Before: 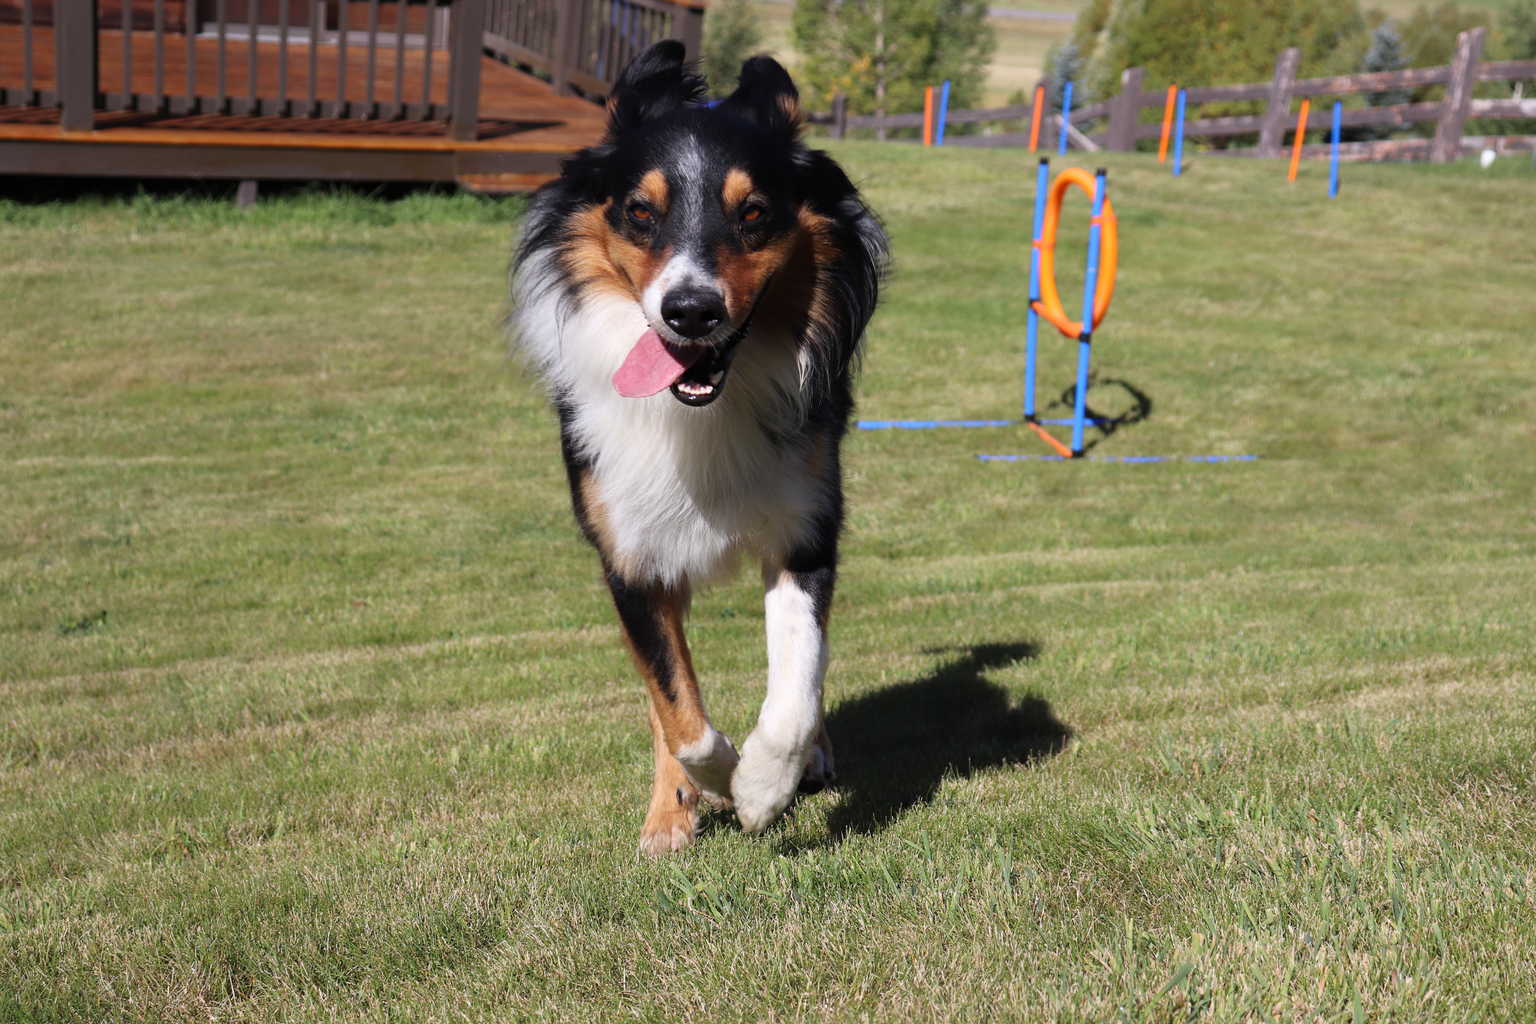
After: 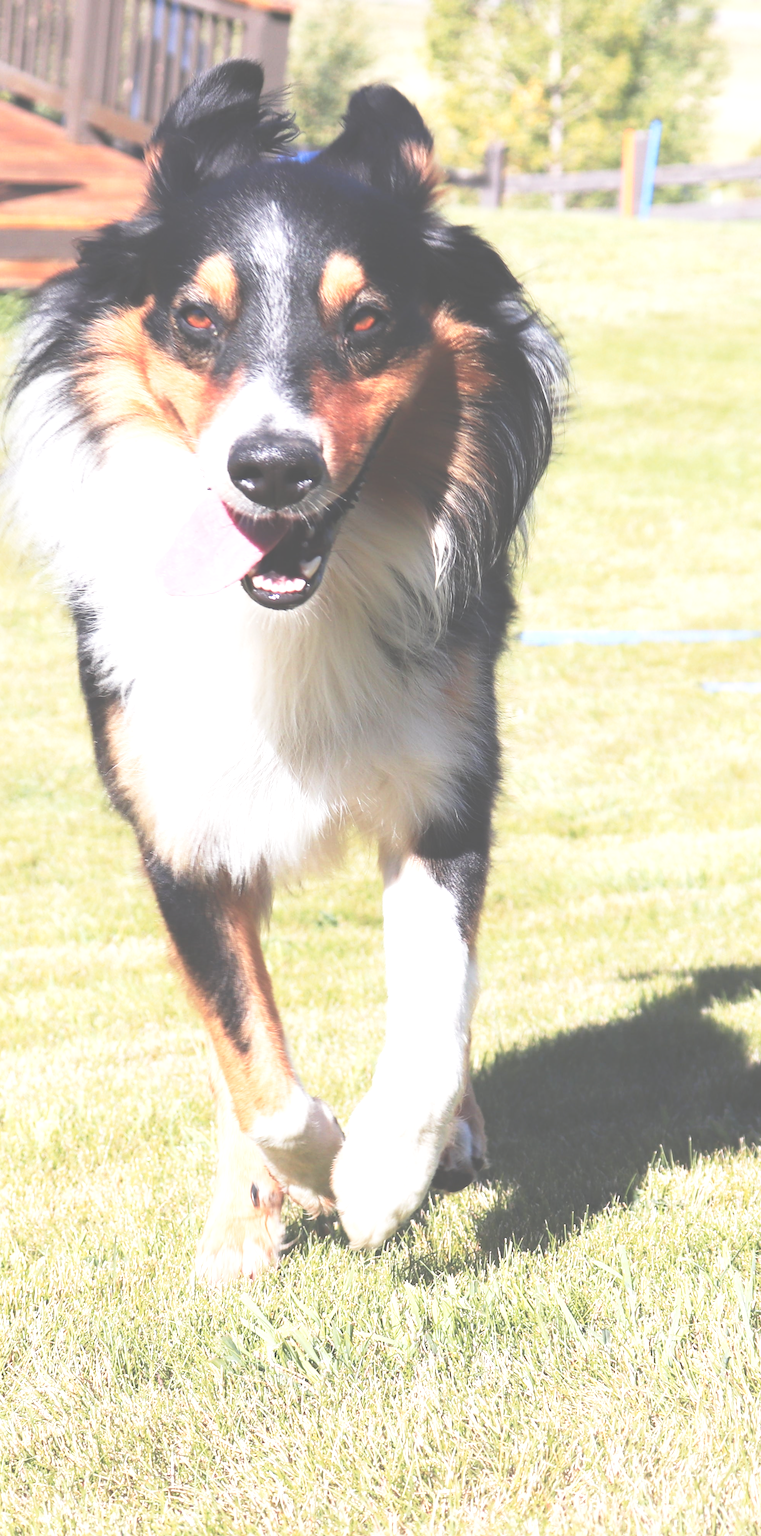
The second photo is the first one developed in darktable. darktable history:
color zones: curves: ch1 [(0.309, 0.524) (0.41, 0.329) (0.508, 0.509)]; ch2 [(0.25, 0.457) (0.75, 0.5)]
crop: left 33.194%, right 33.754%
exposure: black level correction -0.024, exposure 1.394 EV, compensate highlight preservation false
base curve: curves: ch0 [(0, 0) (0.028, 0.03) (0.121, 0.232) (0.46, 0.748) (0.859, 0.968) (1, 1)], preserve colors none
